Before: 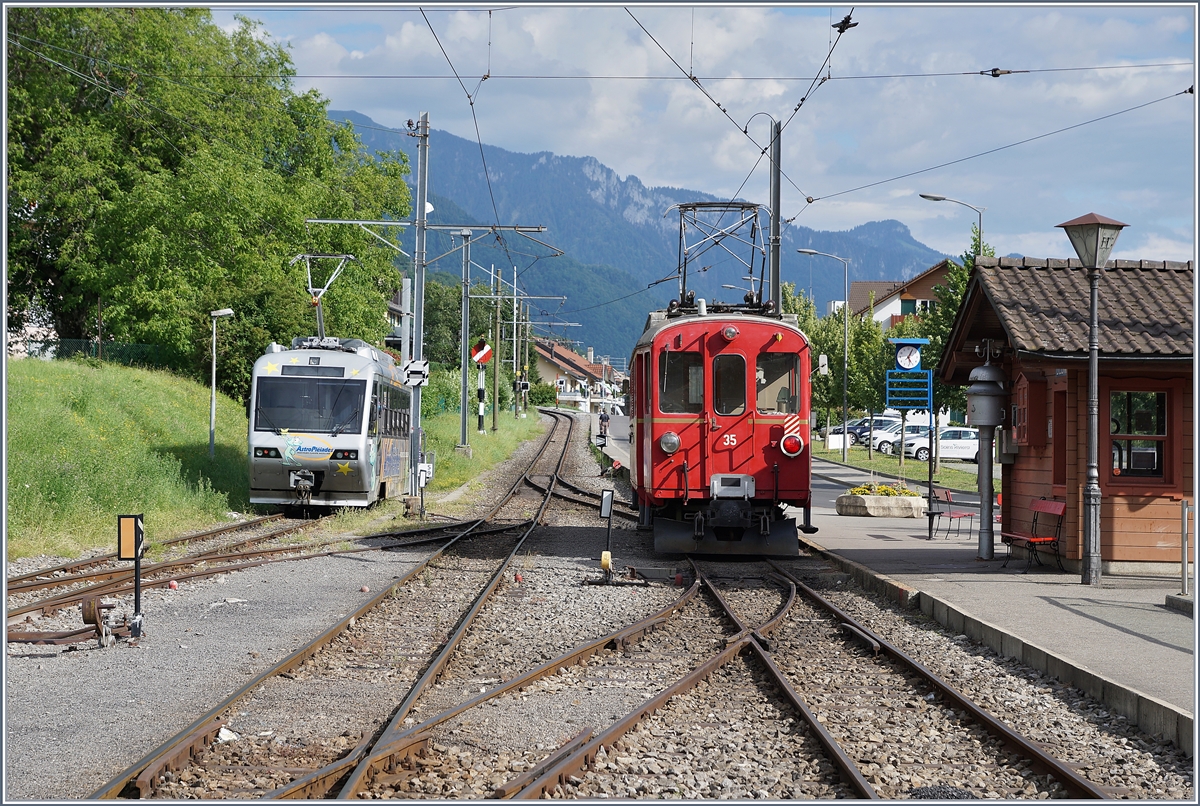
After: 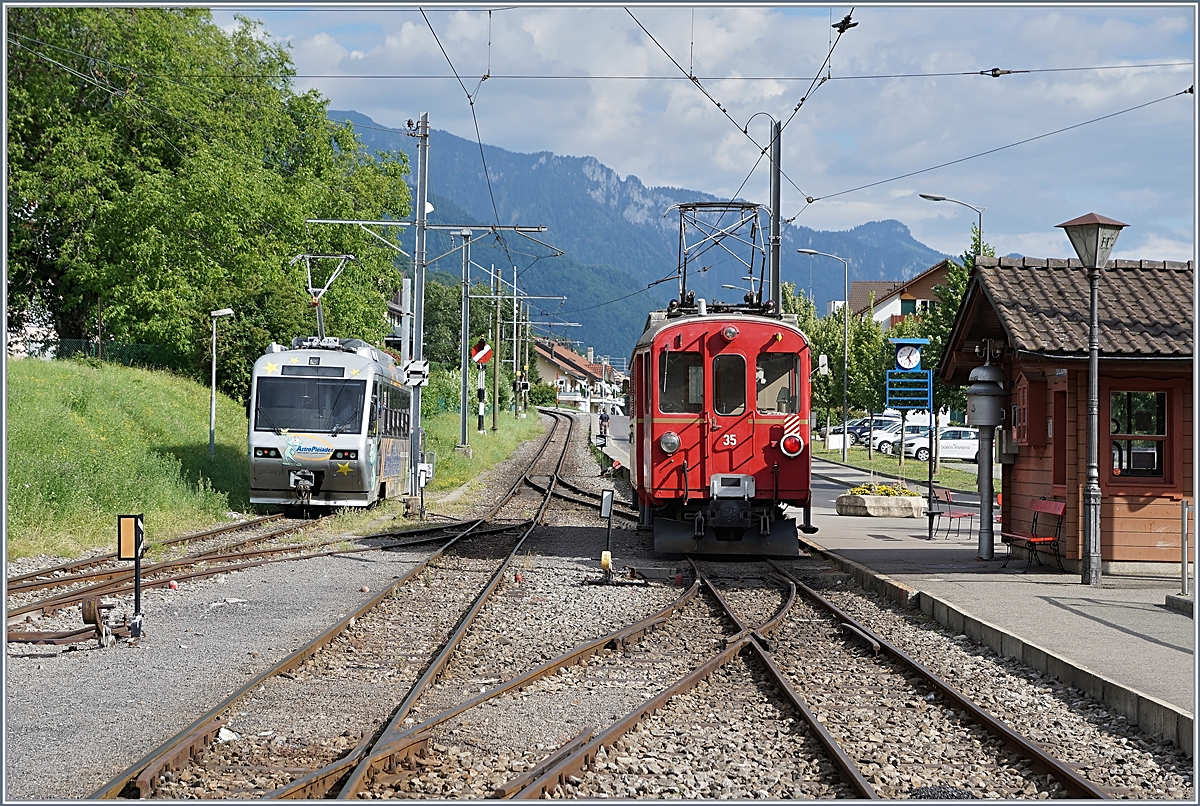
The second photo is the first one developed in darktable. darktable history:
sharpen: on, module defaults
shadows and highlights: radius 264.75, soften with gaussian
